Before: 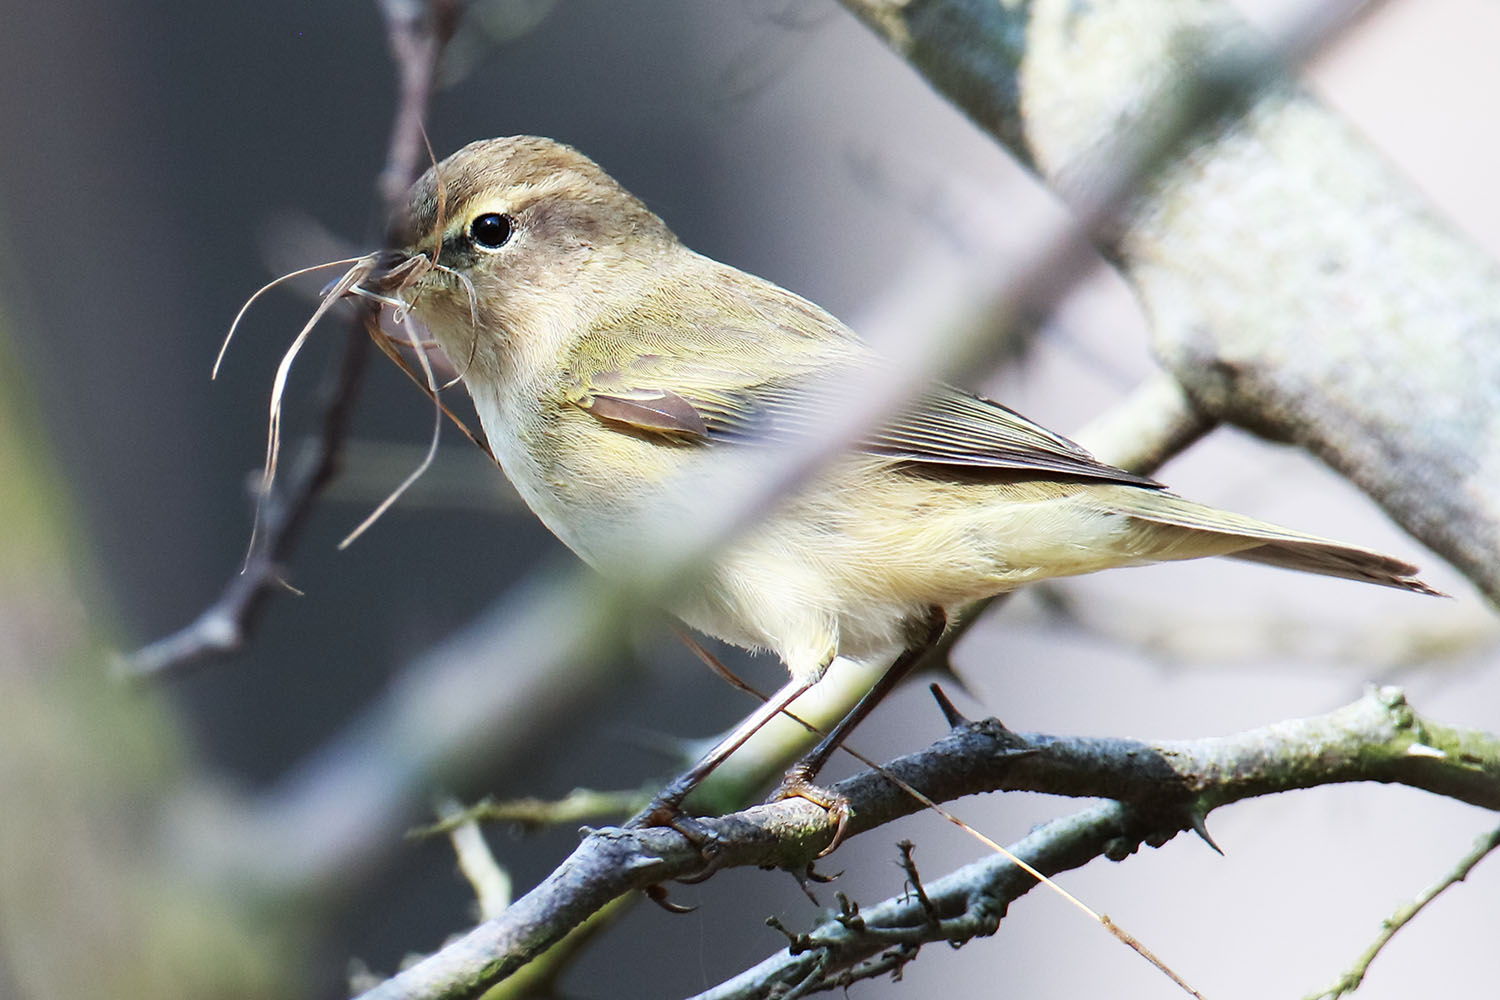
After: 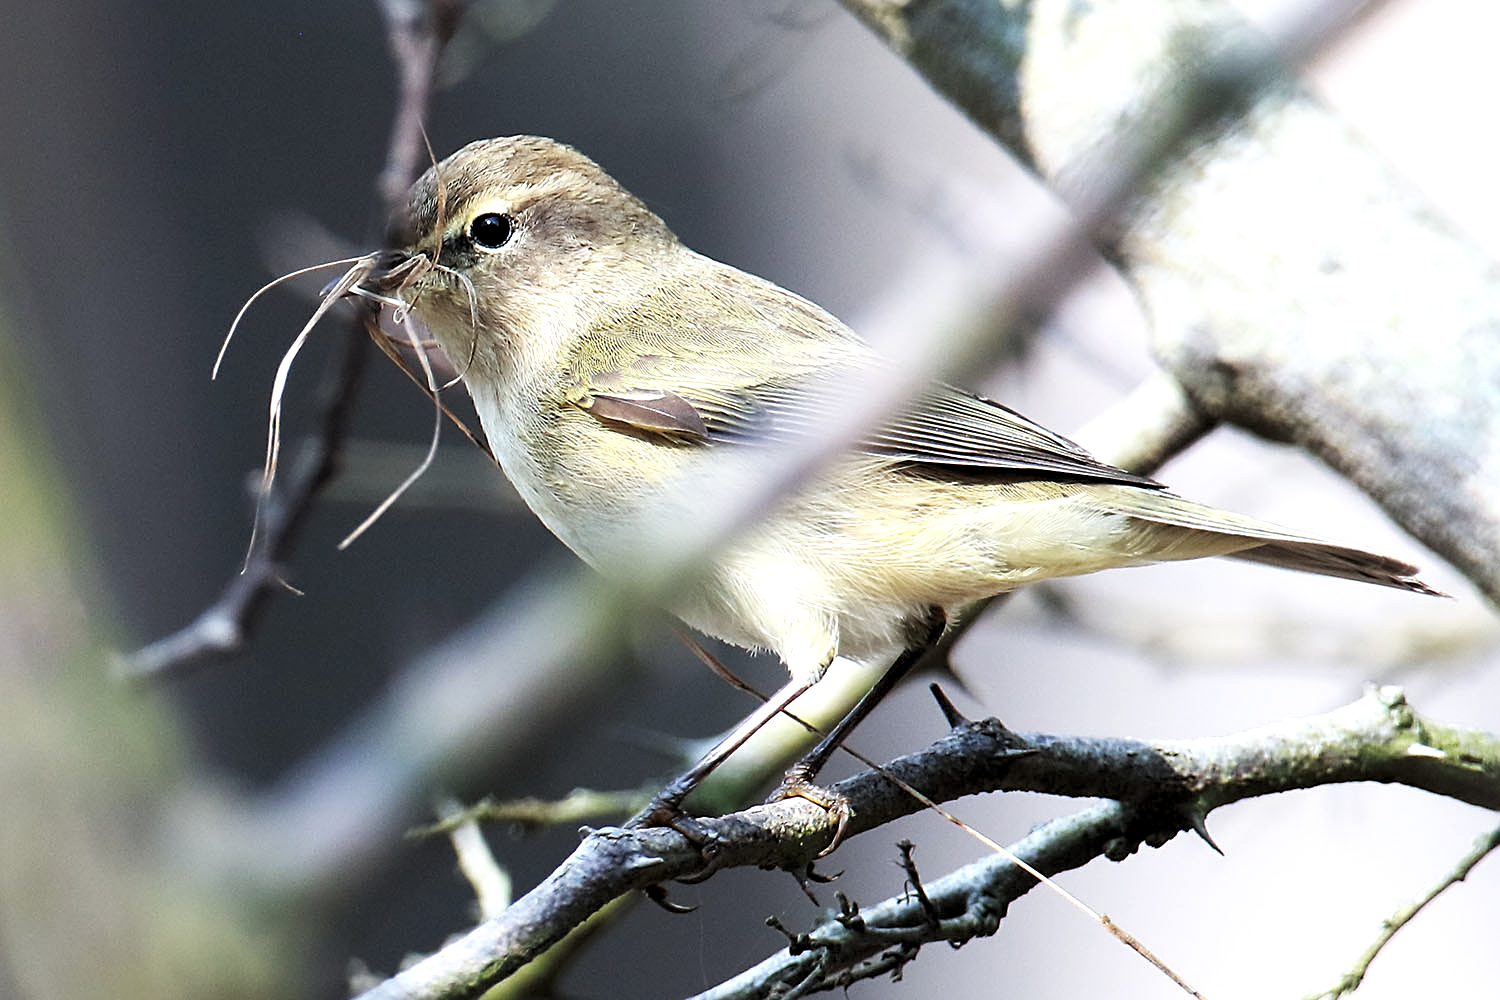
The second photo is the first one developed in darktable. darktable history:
sharpen: on, module defaults
color balance rgb: perceptual saturation grading › global saturation -12.28%
levels: levels [0.062, 0.494, 0.925]
